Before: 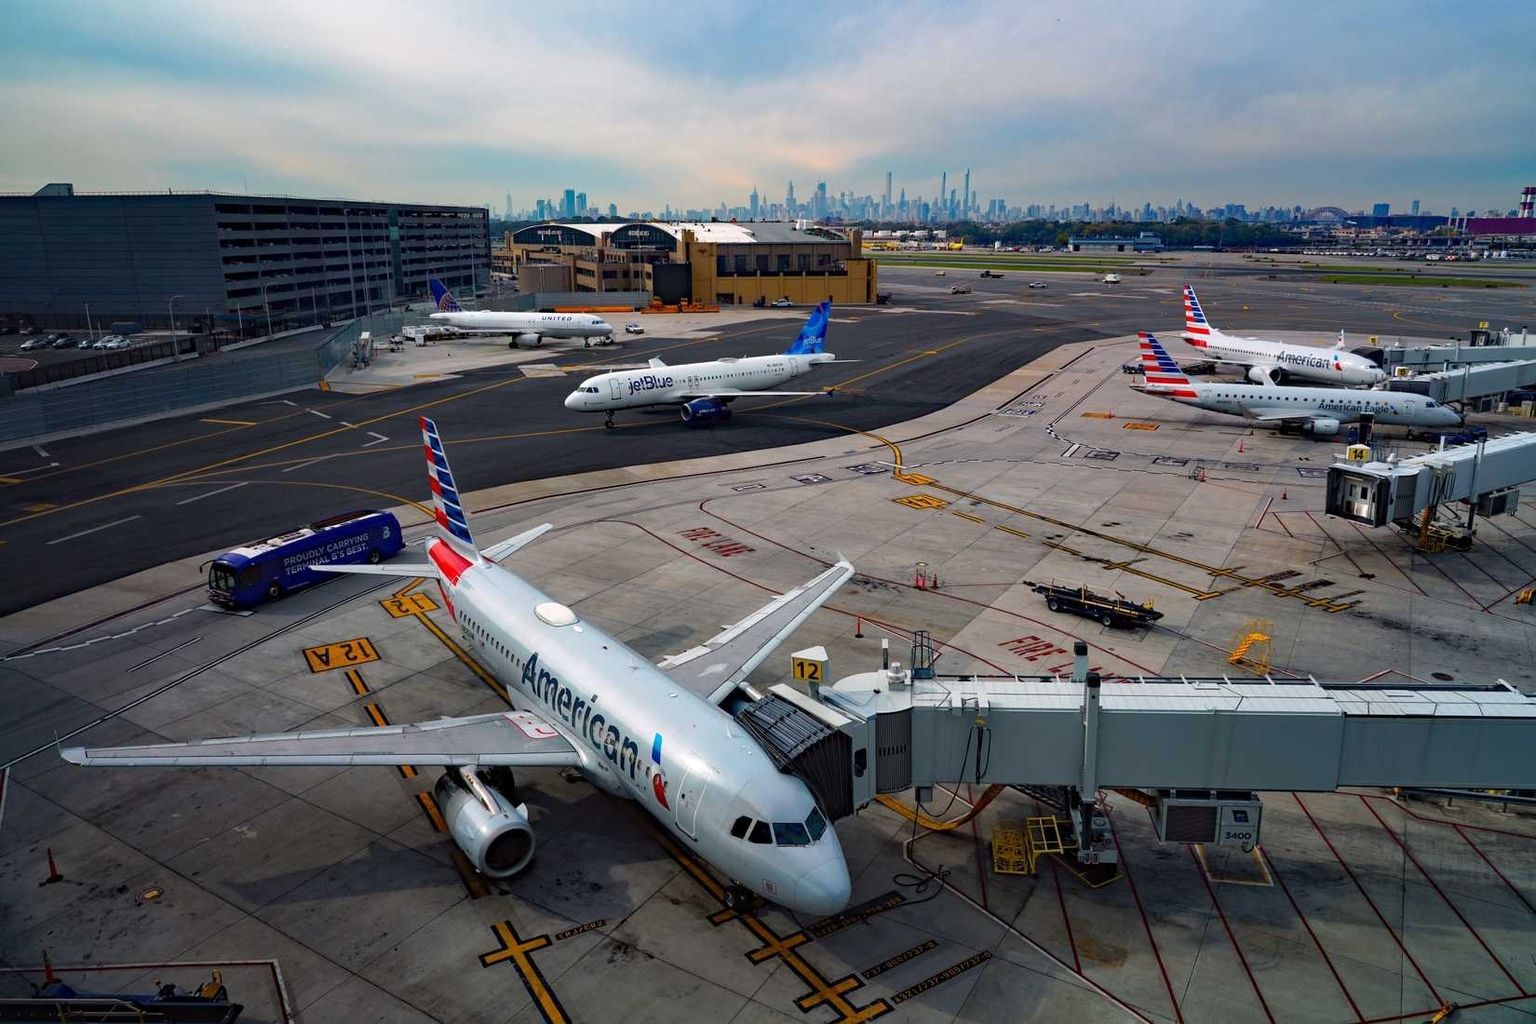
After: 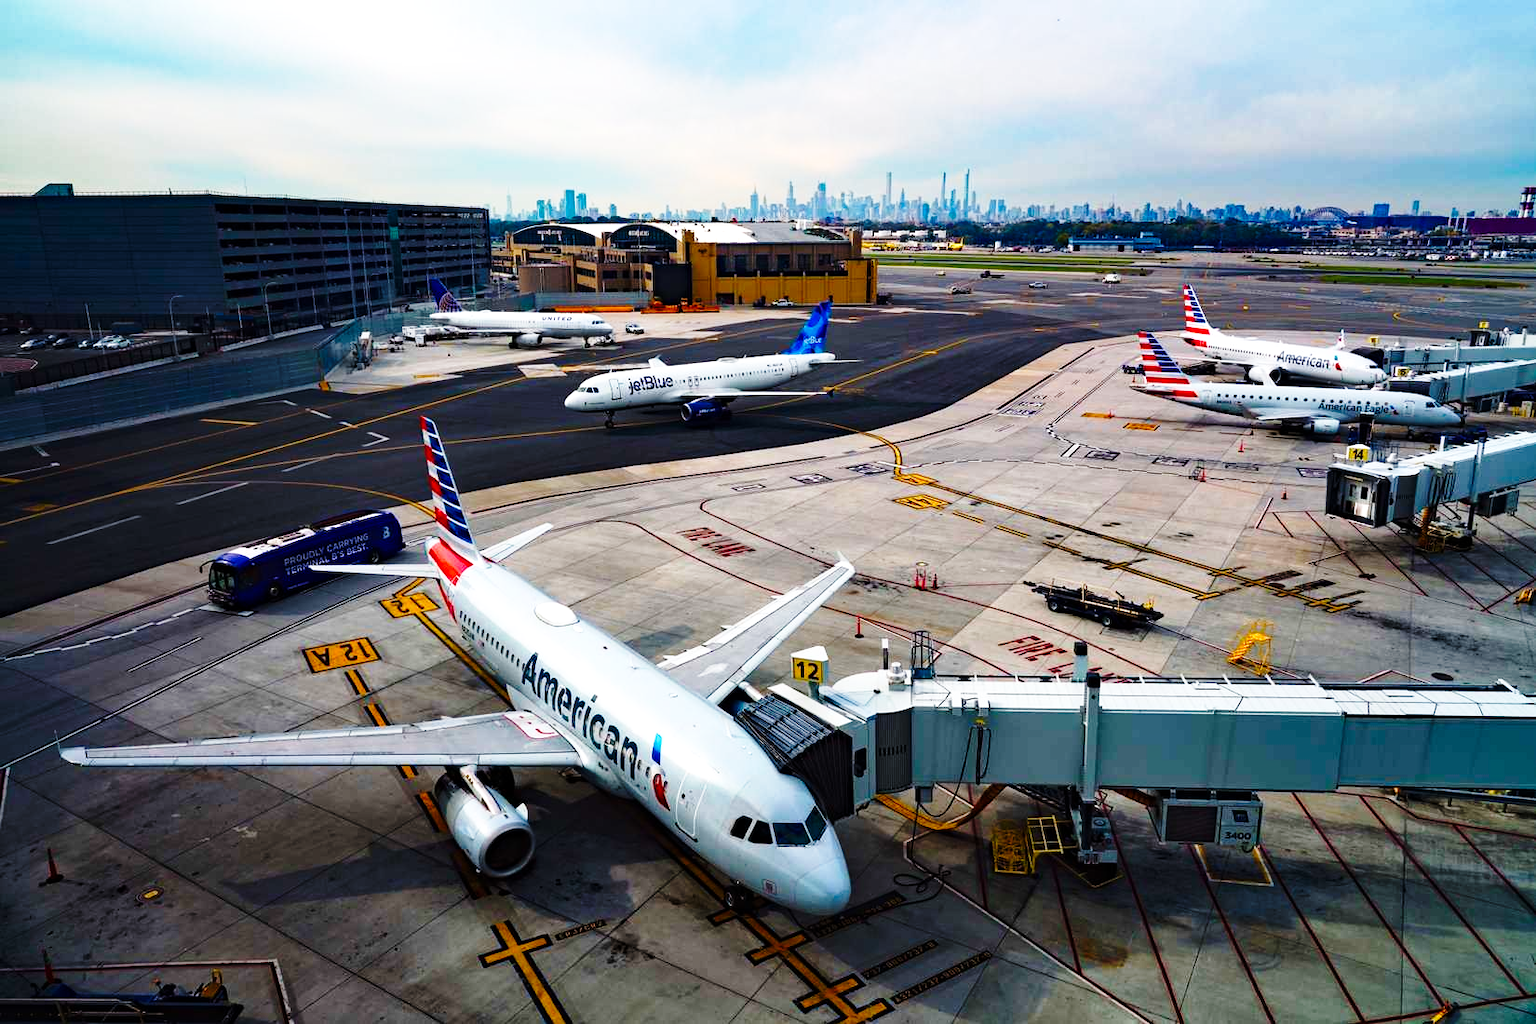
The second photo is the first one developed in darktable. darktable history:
color balance rgb: shadows lift › luminance -20%, power › hue 72.24°, highlights gain › luminance 15%, global offset › hue 171.6°, perceptual saturation grading › highlights -15%, perceptual saturation grading › shadows 25%, global vibrance 35%, contrast 10%
base curve: curves: ch0 [(0, 0) (0.028, 0.03) (0.121, 0.232) (0.46, 0.748) (0.859, 0.968) (1, 1)], preserve colors none
tone equalizer: -8 EV 0.06 EV, smoothing diameter 25%, edges refinement/feathering 10, preserve details guided filter
